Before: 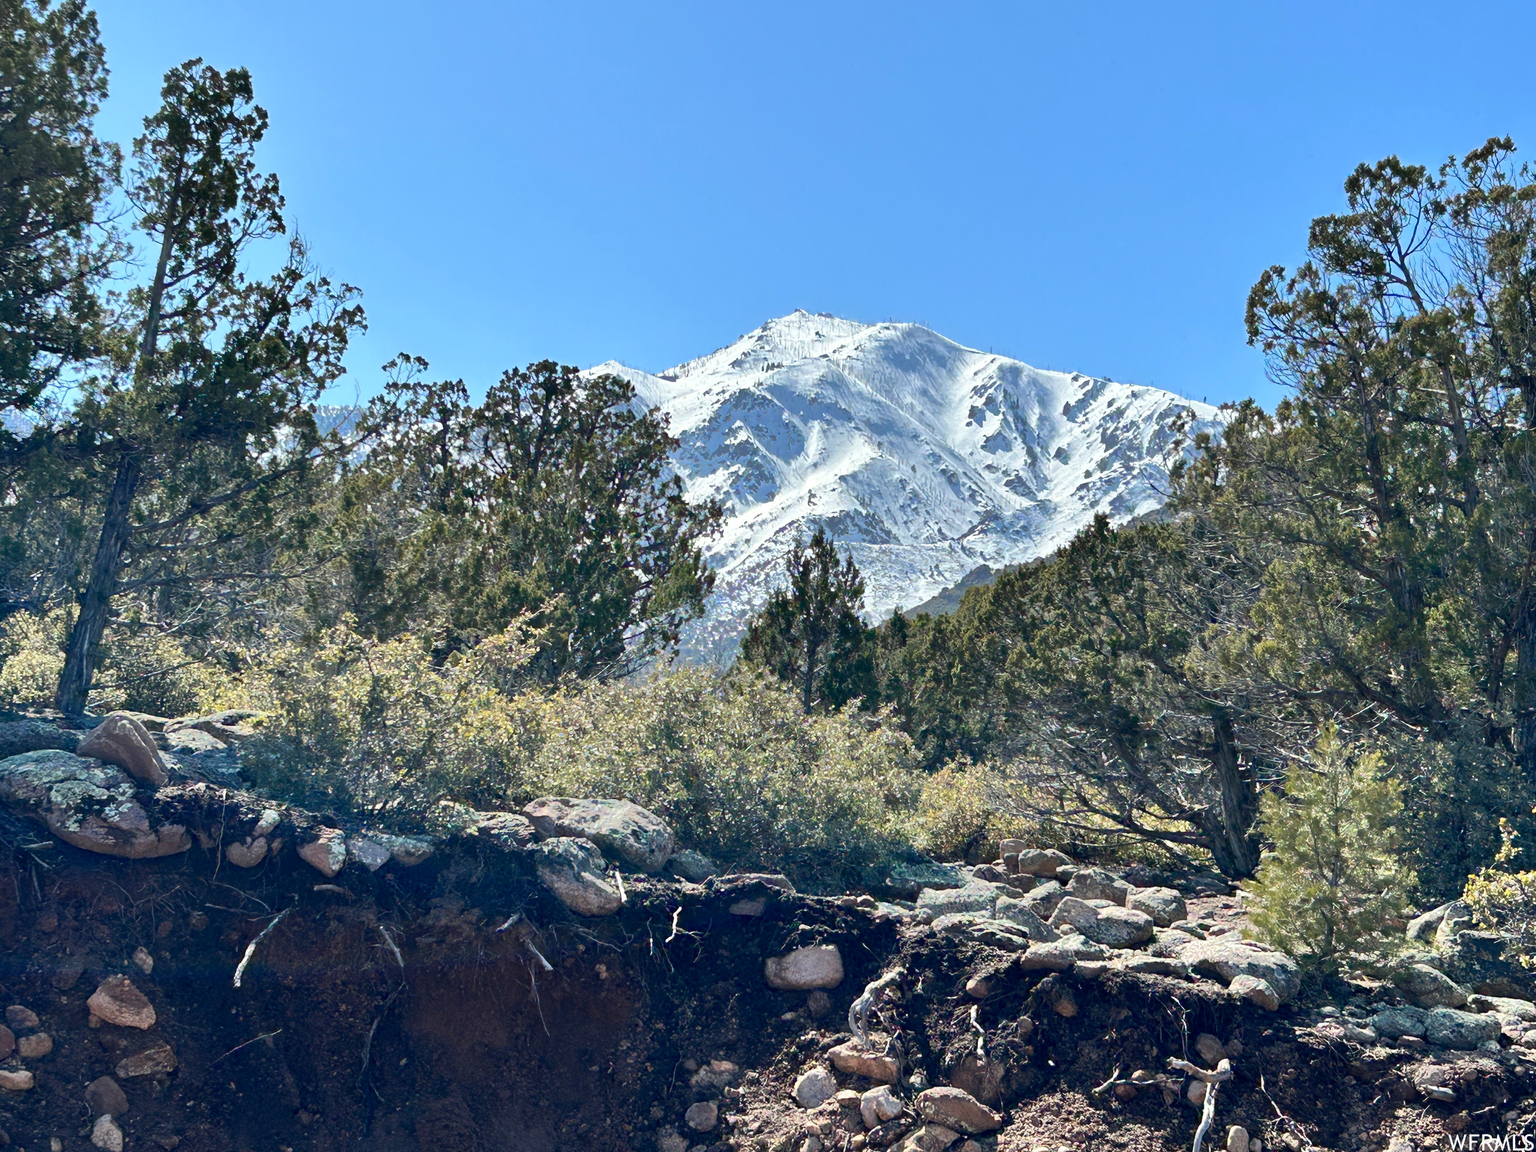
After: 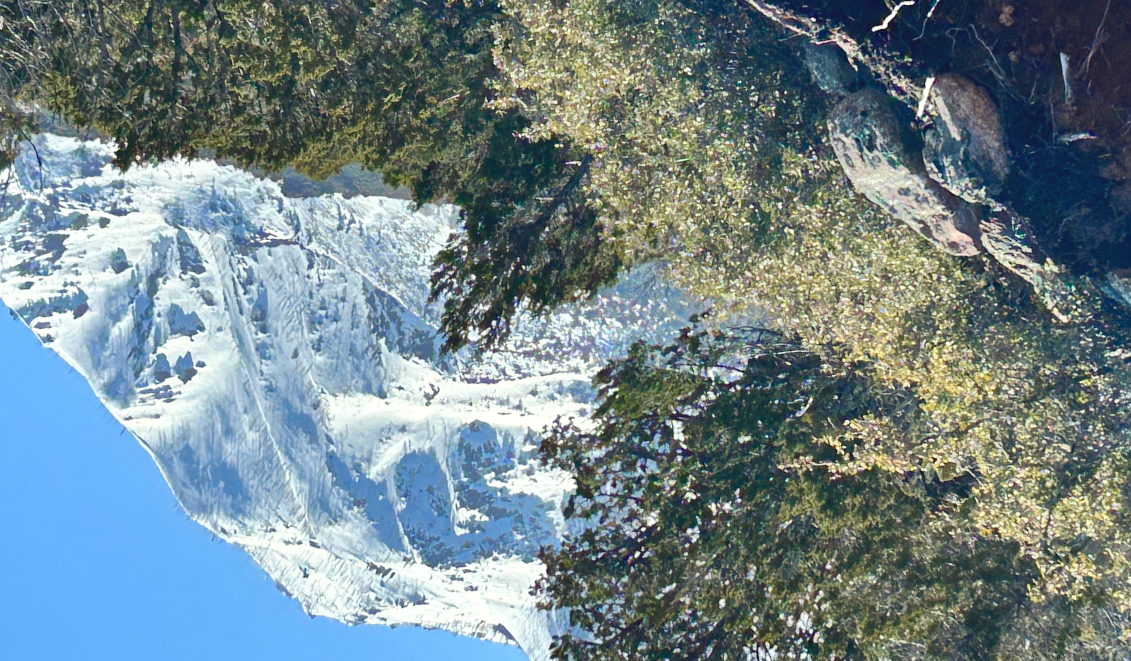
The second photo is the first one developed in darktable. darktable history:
crop and rotate: angle 147.28°, left 9.129%, top 15.561%, right 4.583%, bottom 17.124%
color balance rgb: highlights gain › luminance 6.276%, highlights gain › chroma 1.33%, highlights gain › hue 89.62°, global offset › luminance 0.699%, perceptual saturation grading › global saturation 0.223%, perceptual saturation grading › highlights -9.401%, perceptual saturation grading › mid-tones 18.718%, perceptual saturation grading › shadows 28.396%, global vibrance 12.466%
local contrast: mode bilateral grid, contrast 99, coarseness 99, detail 91%, midtone range 0.2
